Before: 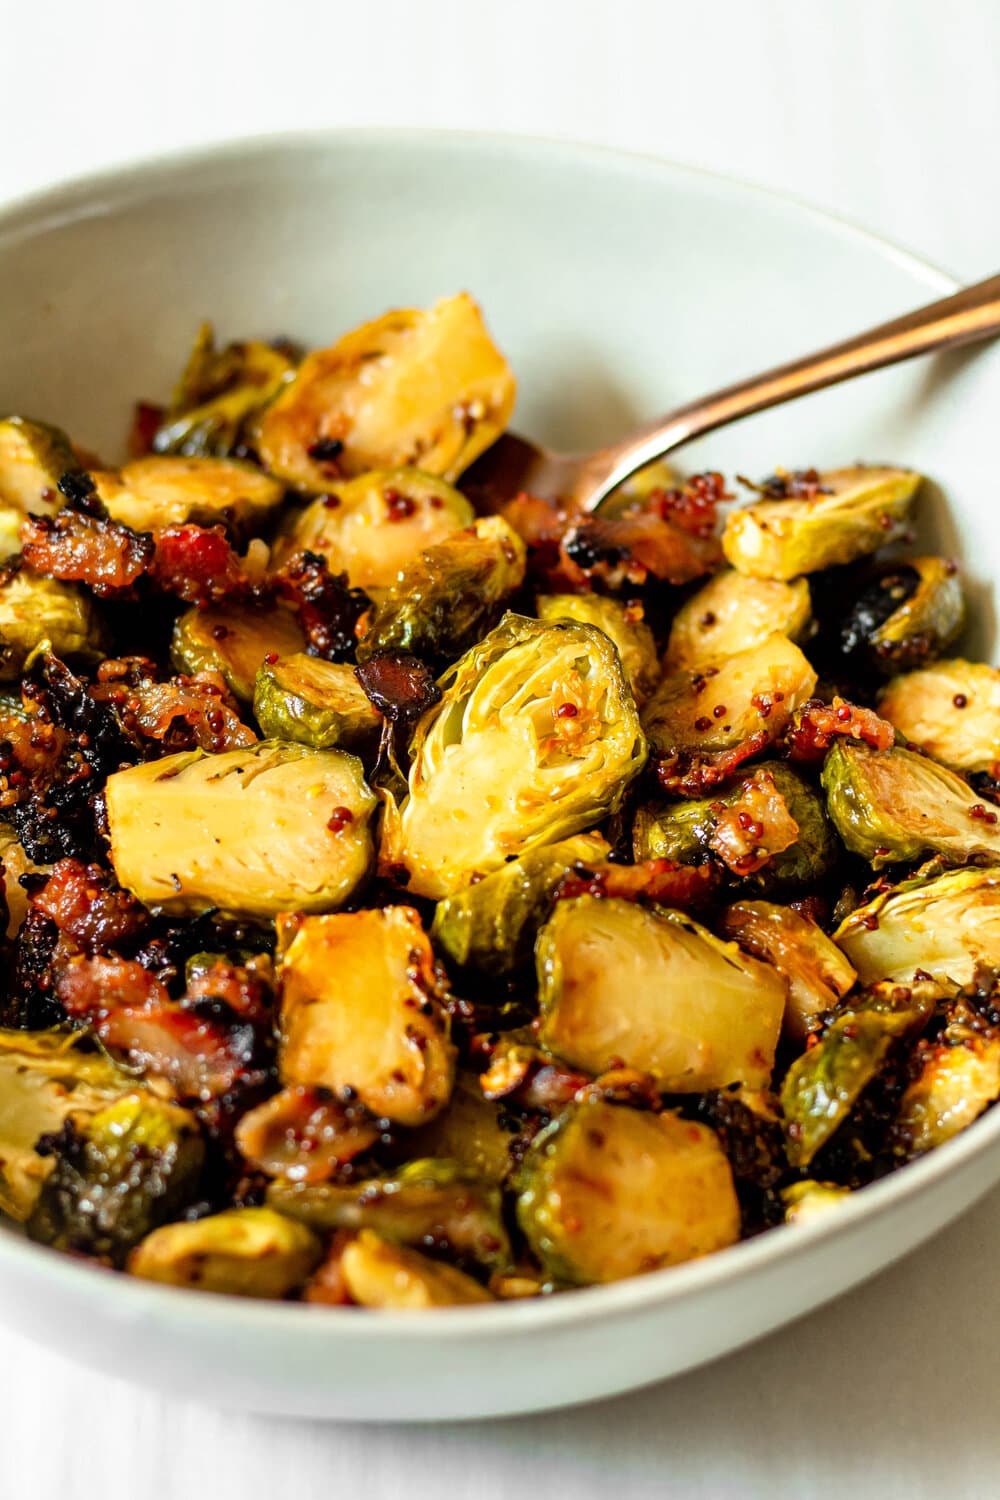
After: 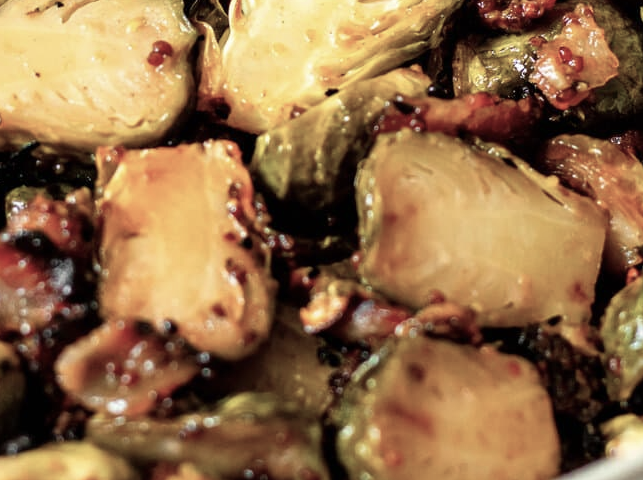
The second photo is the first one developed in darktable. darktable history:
crop: left 18.091%, top 51.13%, right 17.525%, bottom 16.85%
color balance: input saturation 100.43%, contrast fulcrum 14.22%, output saturation 70.41%
